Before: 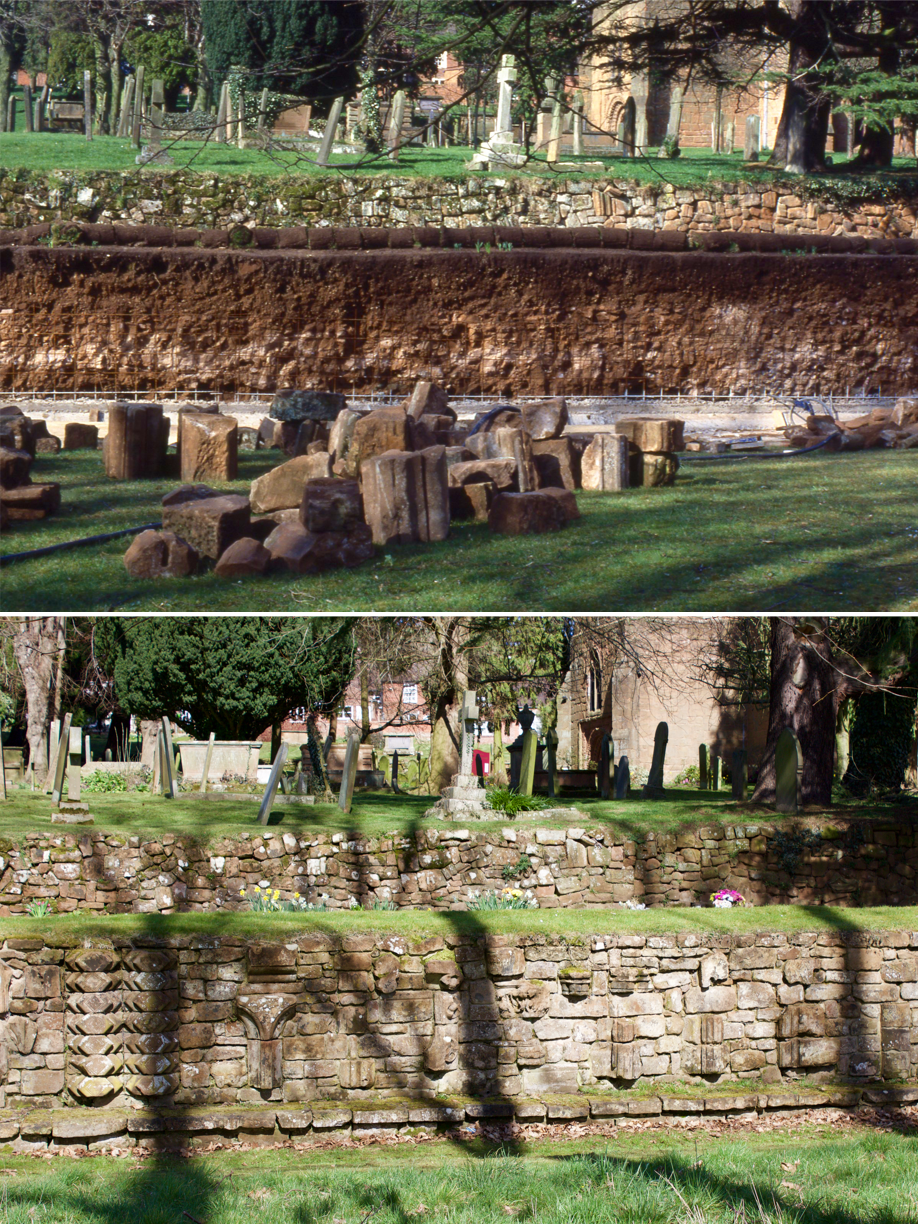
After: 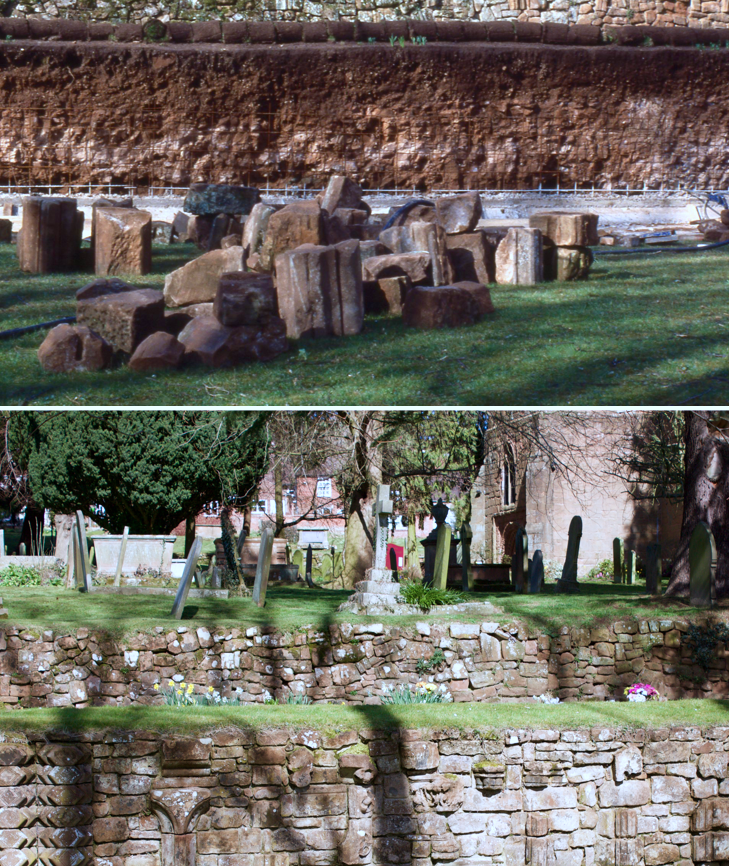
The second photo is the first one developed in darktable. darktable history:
color correction: highlights a* -2.29, highlights b* -18.31
crop: left 9.442%, top 16.9%, right 11.132%, bottom 12.341%
